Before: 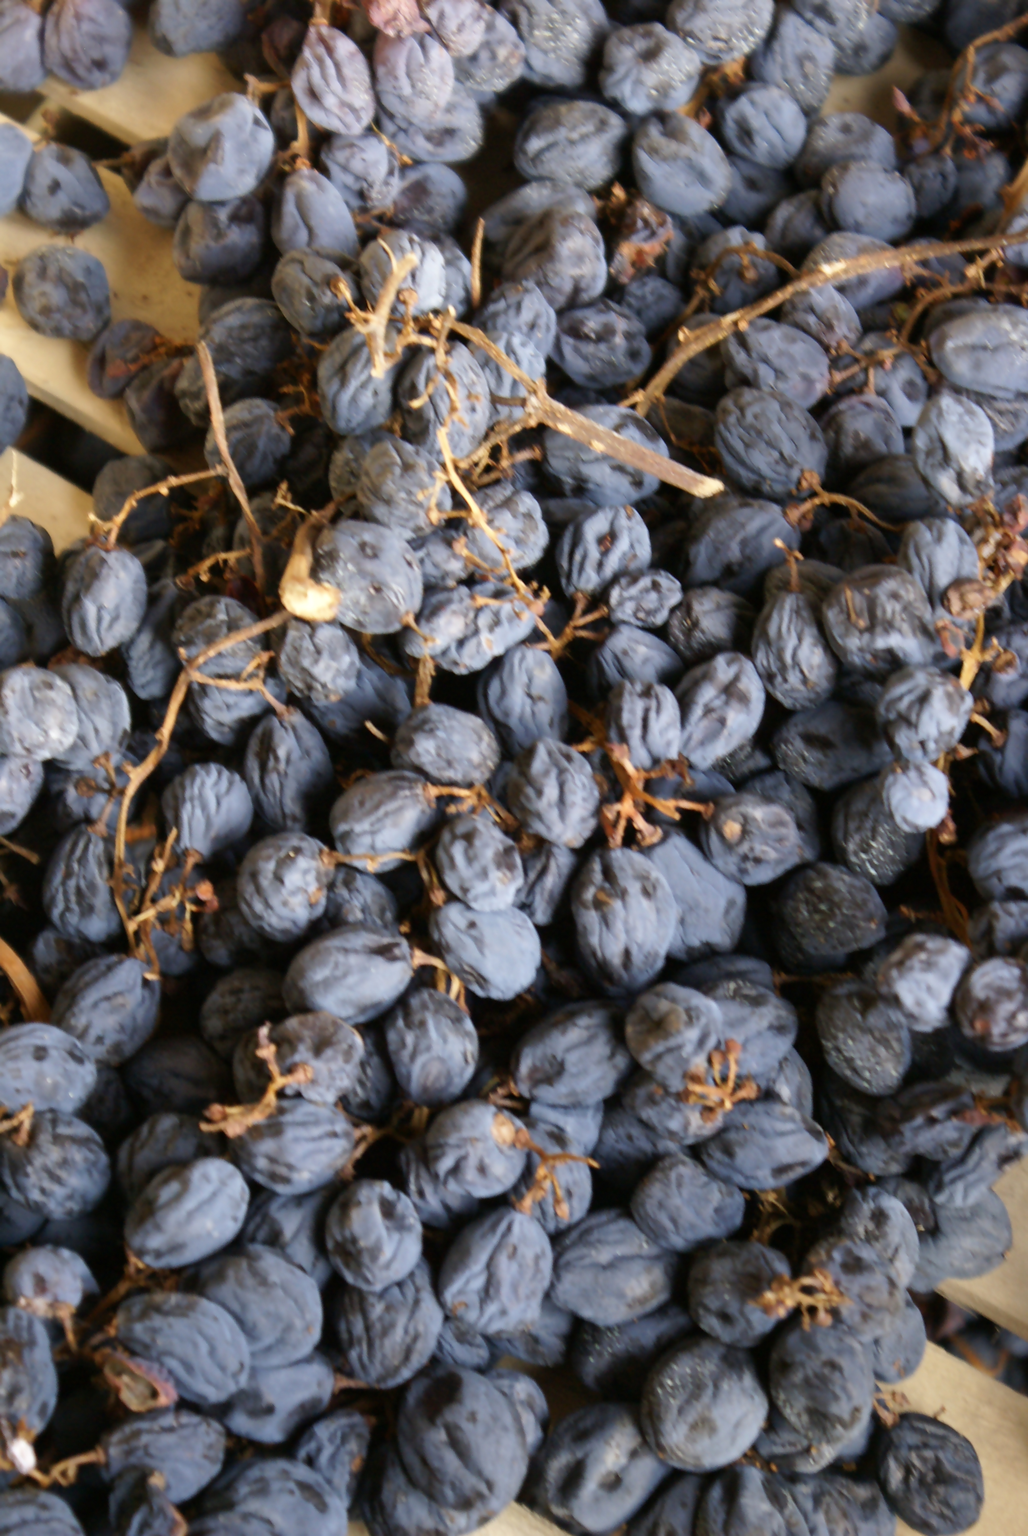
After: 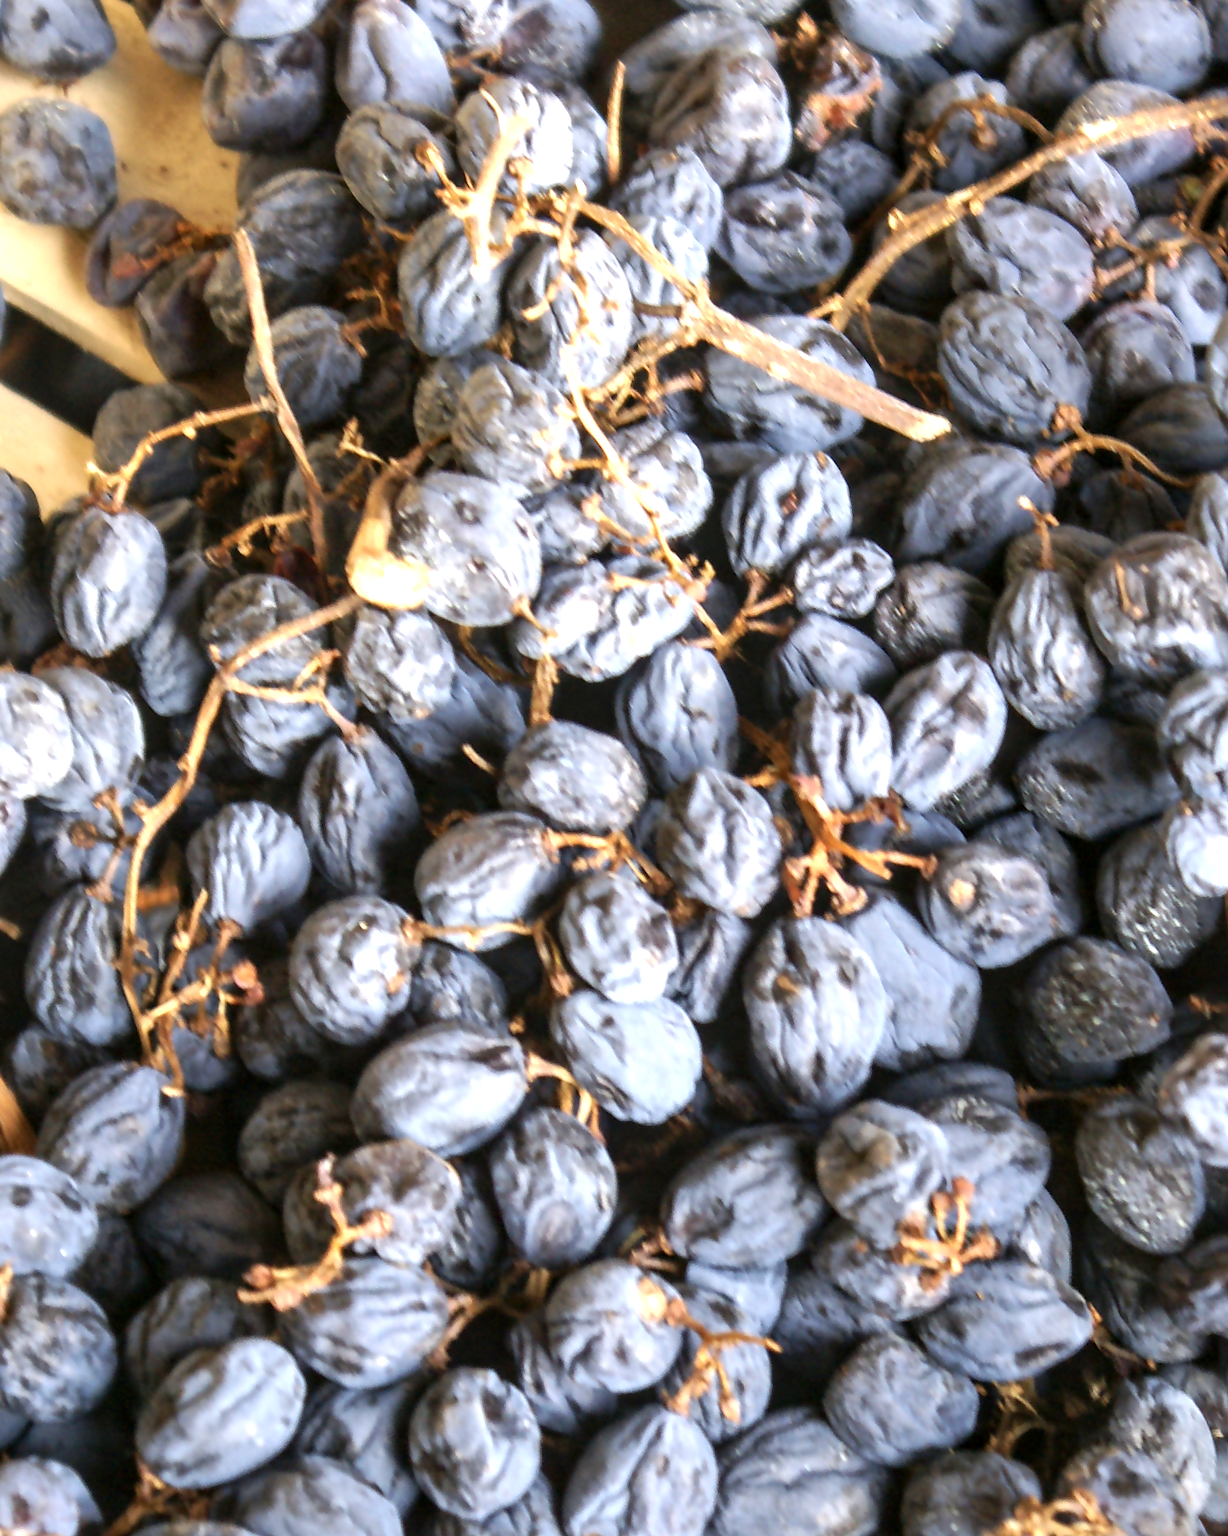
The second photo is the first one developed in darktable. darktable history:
crop and rotate: left 2.425%, top 11.305%, right 9.6%, bottom 15.08%
contrast brightness saturation: saturation -0.05
exposure: exposure 1 EV, compensate highlight preservation false
sharpen: on, module defaults
local contrast: on, module defaults
